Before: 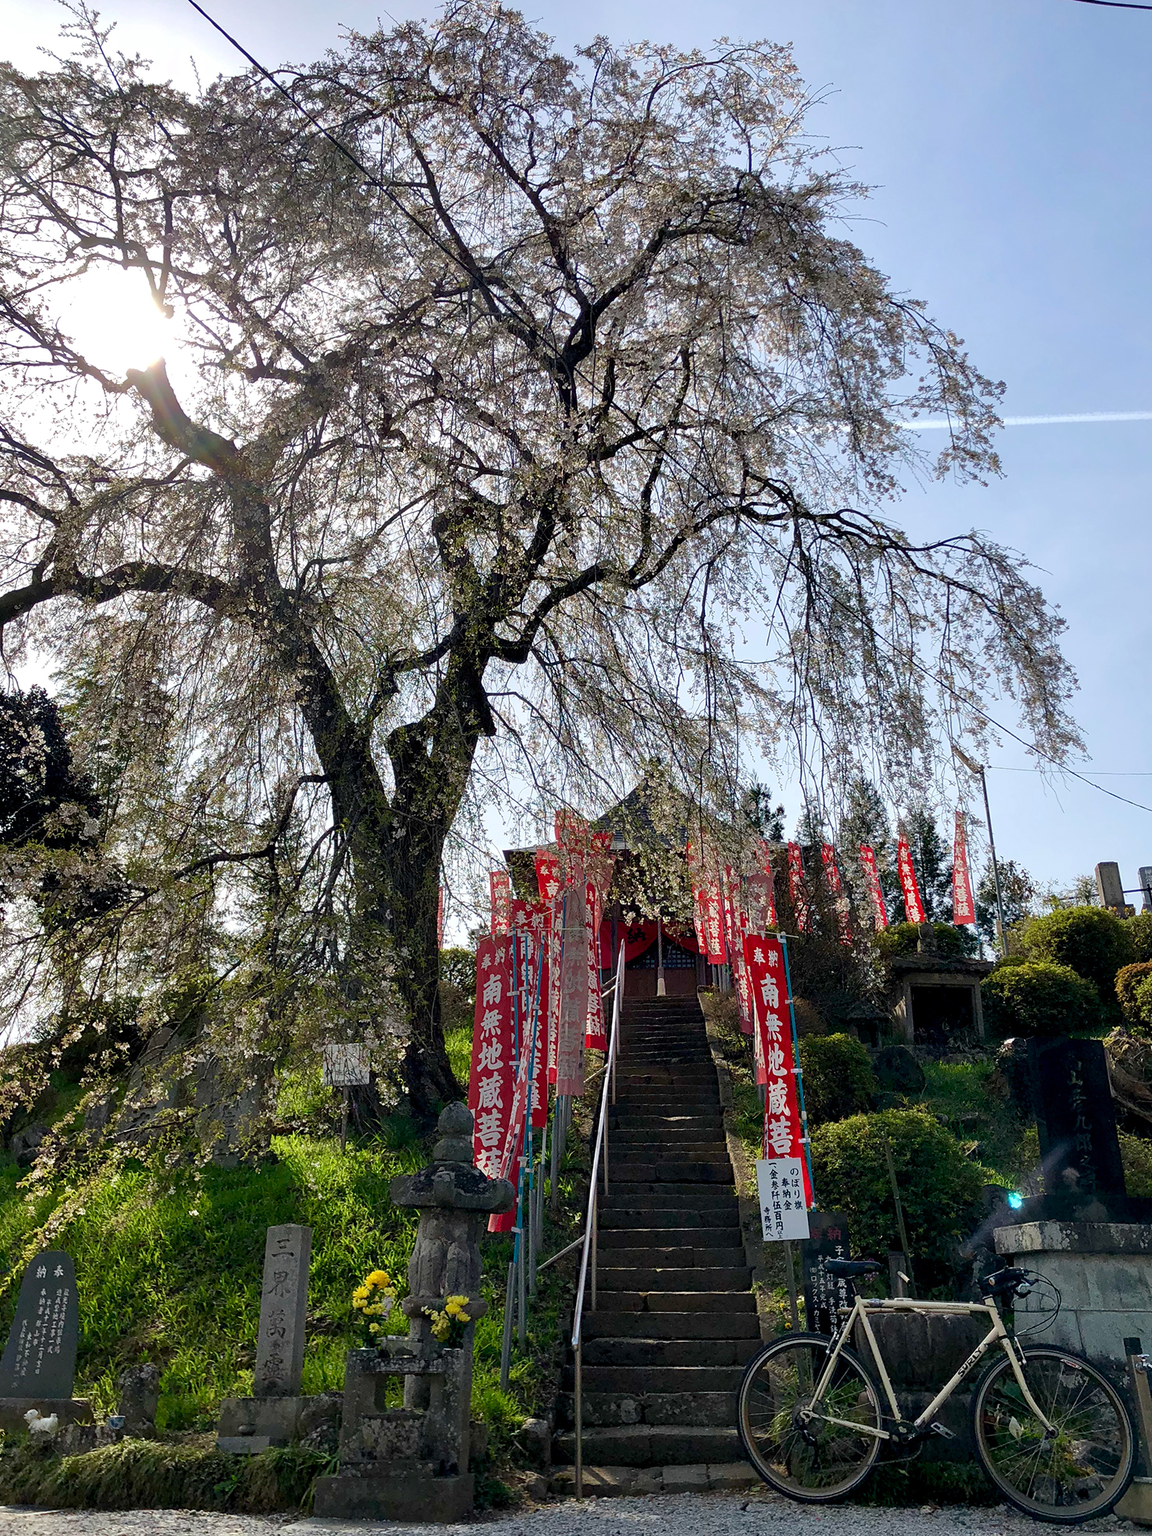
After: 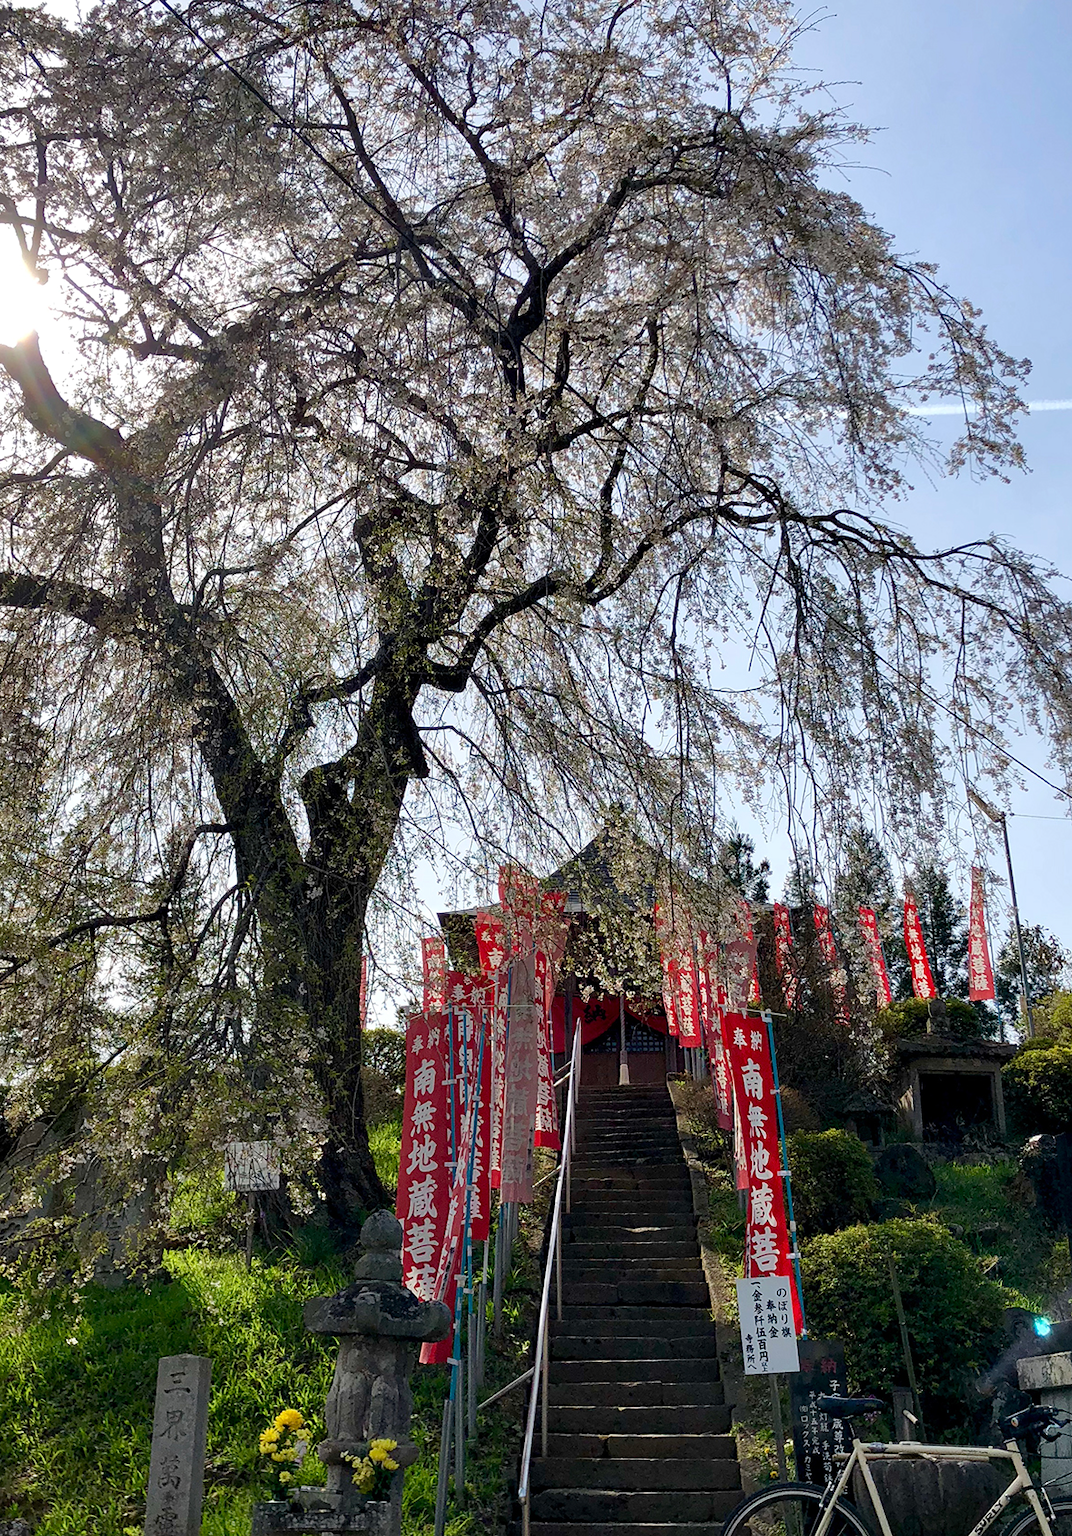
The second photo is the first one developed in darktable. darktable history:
crop: left 11.597%, top 5.091%, right 9.564%, bottom 10.218%
tone equalizer: mask exposure compensation -0.484 EV
